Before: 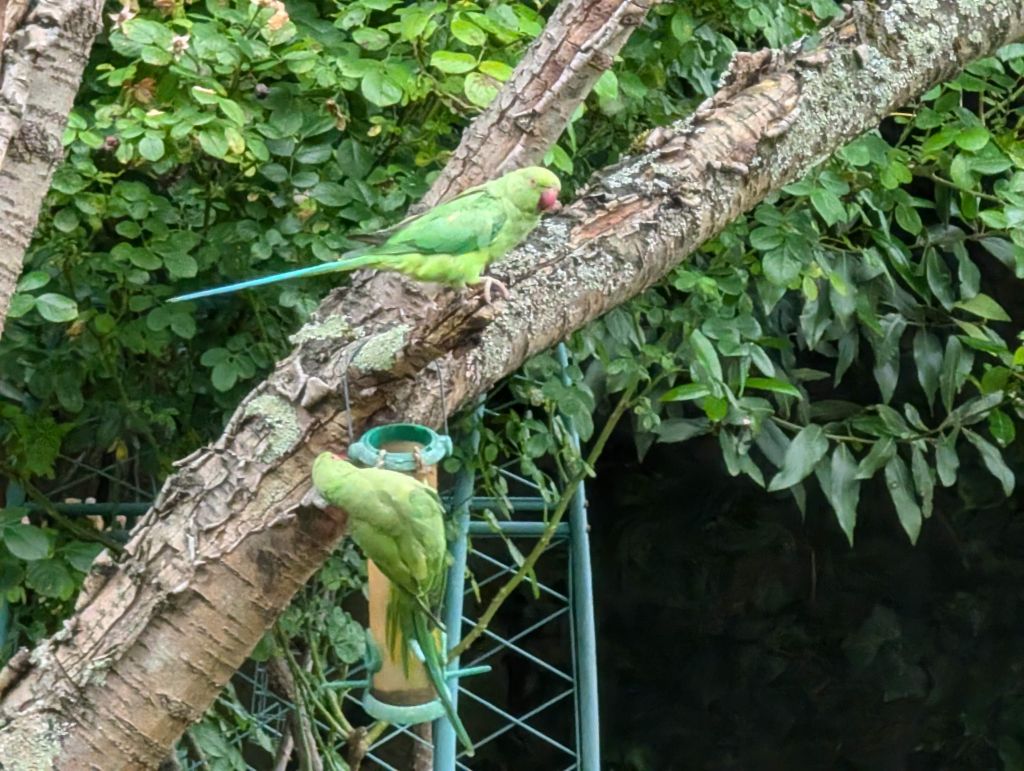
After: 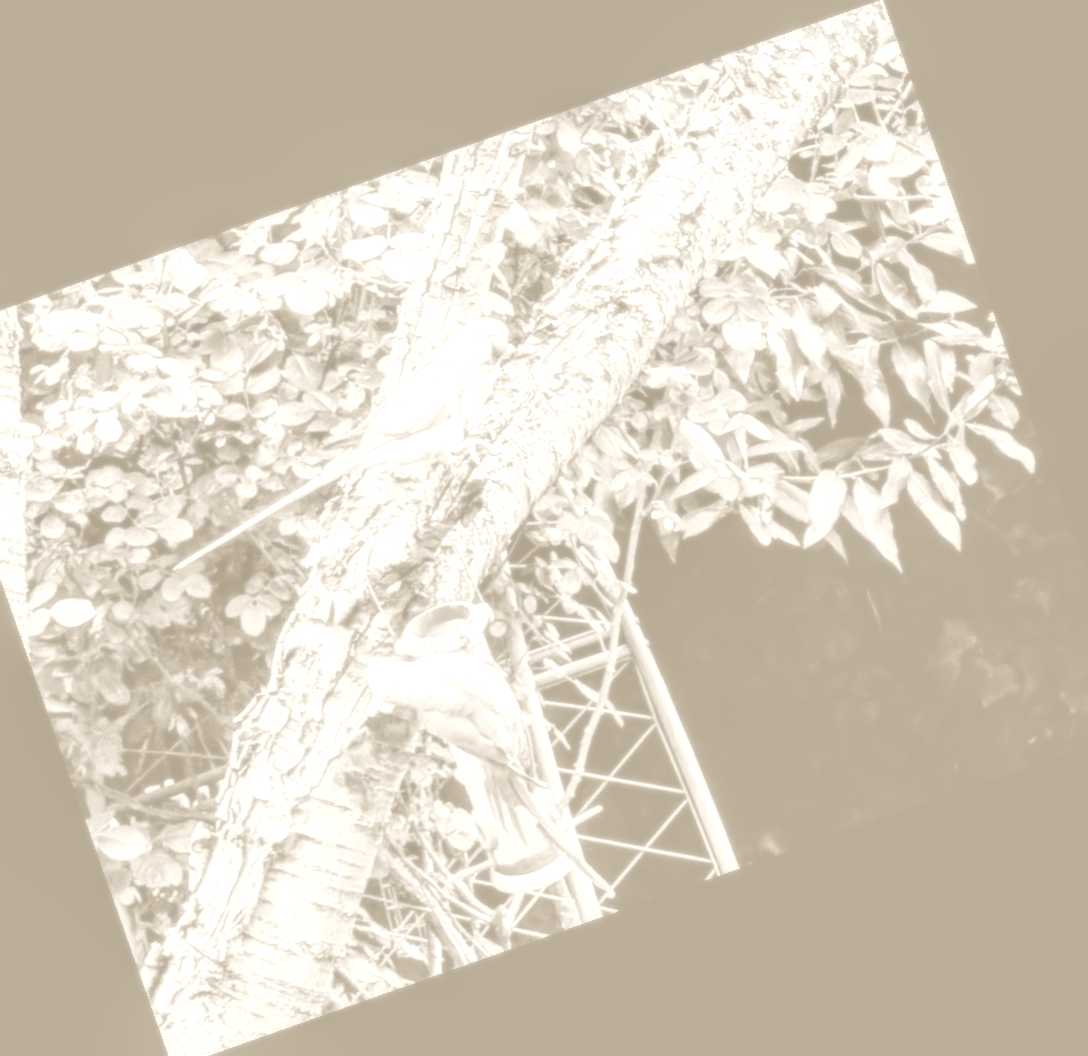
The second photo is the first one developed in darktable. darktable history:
soften: size 8.67%, mix 49%
local contrast: highlights 0%, shadows 0%, detail 182%
filmic rgb: black relative exposure -7.65 EV, white relative exposure 4.56 EV, hardness 3.61, contrast 1.05
colorize: hue 36°, saturation 71%, lightness 80.79%
sharpen: amount 0.2
tone equalizer: on, module defaults
crop and rotate: angle 19.43°, left 6.812%, right 4.125%, bottom 1.087%
